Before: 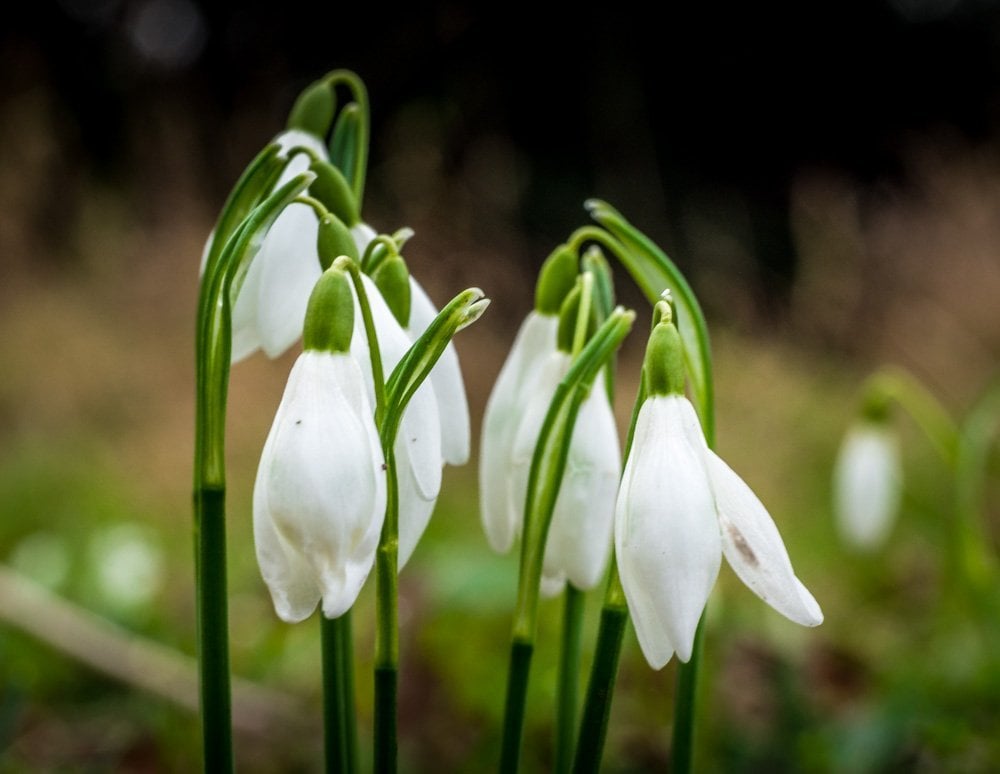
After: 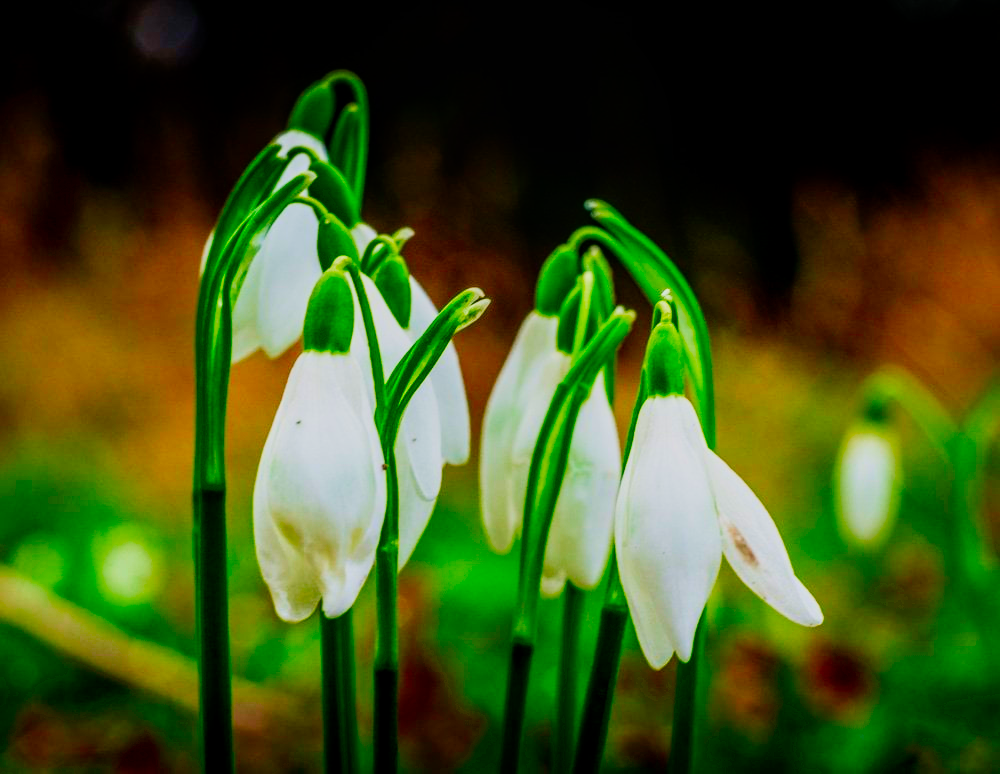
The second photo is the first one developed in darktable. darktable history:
sigmoid: skew -0.2, preserve hue 0%, red attenuation 0.1, red rotation 0.035, green attenuation 0.1, green rotation -0.017, blue attenuation 0.15, blue rotation -0.052, base primaries Rec2020
color correction: saturation 3
local contrast: on, module defaults
velvia: strength 30%
